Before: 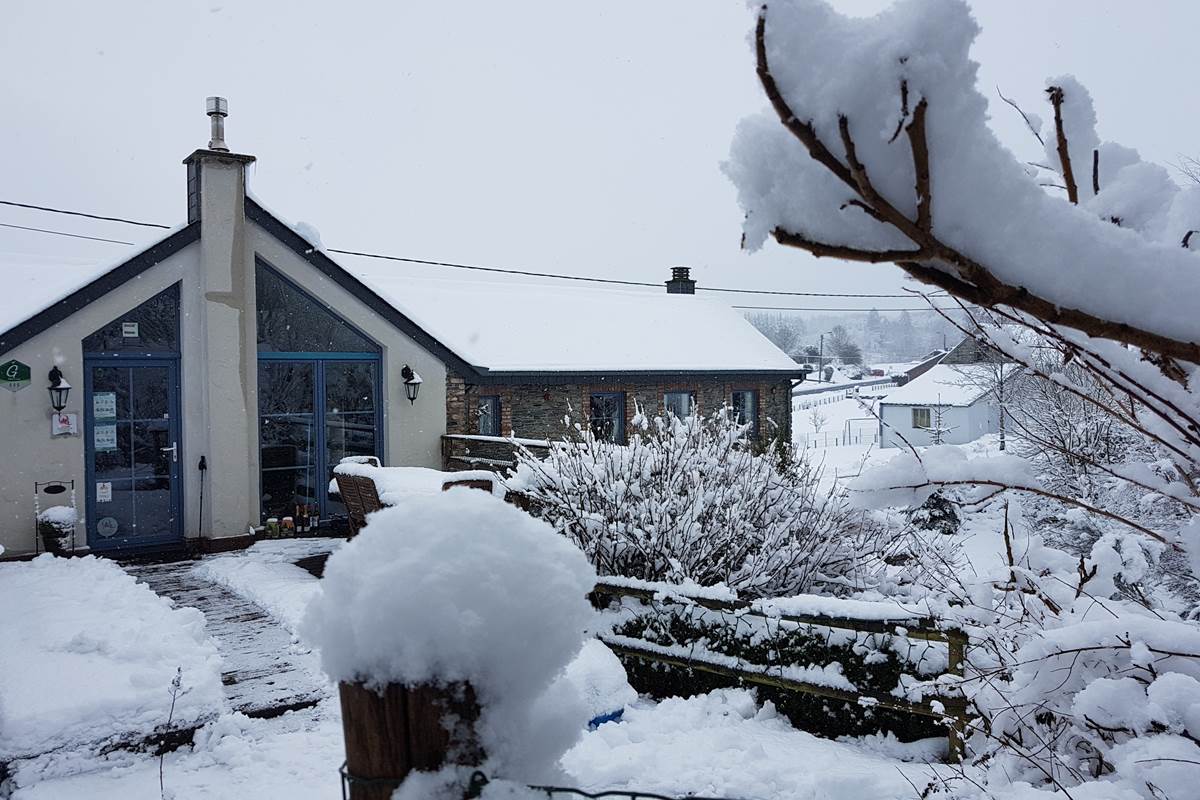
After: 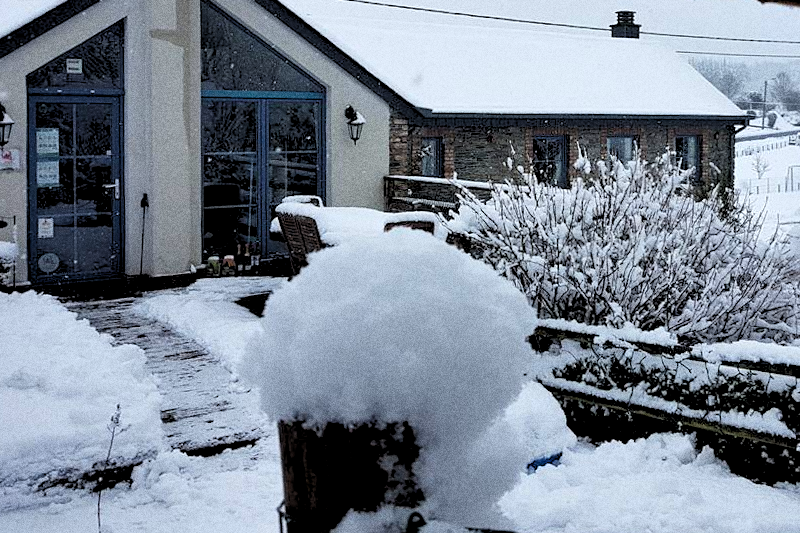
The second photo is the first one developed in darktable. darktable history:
rgb levels: levels [[0.013, 0.434, 0.89], [0, 0.5, 1], [0, 0.5, 1]]
shadows and highlights: shadows 22.7, highlights -48.71, soften with gaussian
crop and rotate: angle -0.82°, left 3.85%, top 31.828%, right 27.992%
exposure: black level correction 0, compensate exposure bias true, compensate highlight preservation false
white balance: red 0.986, blue 1.01
grain: coarseness 0.09 ISO, strength 40%
